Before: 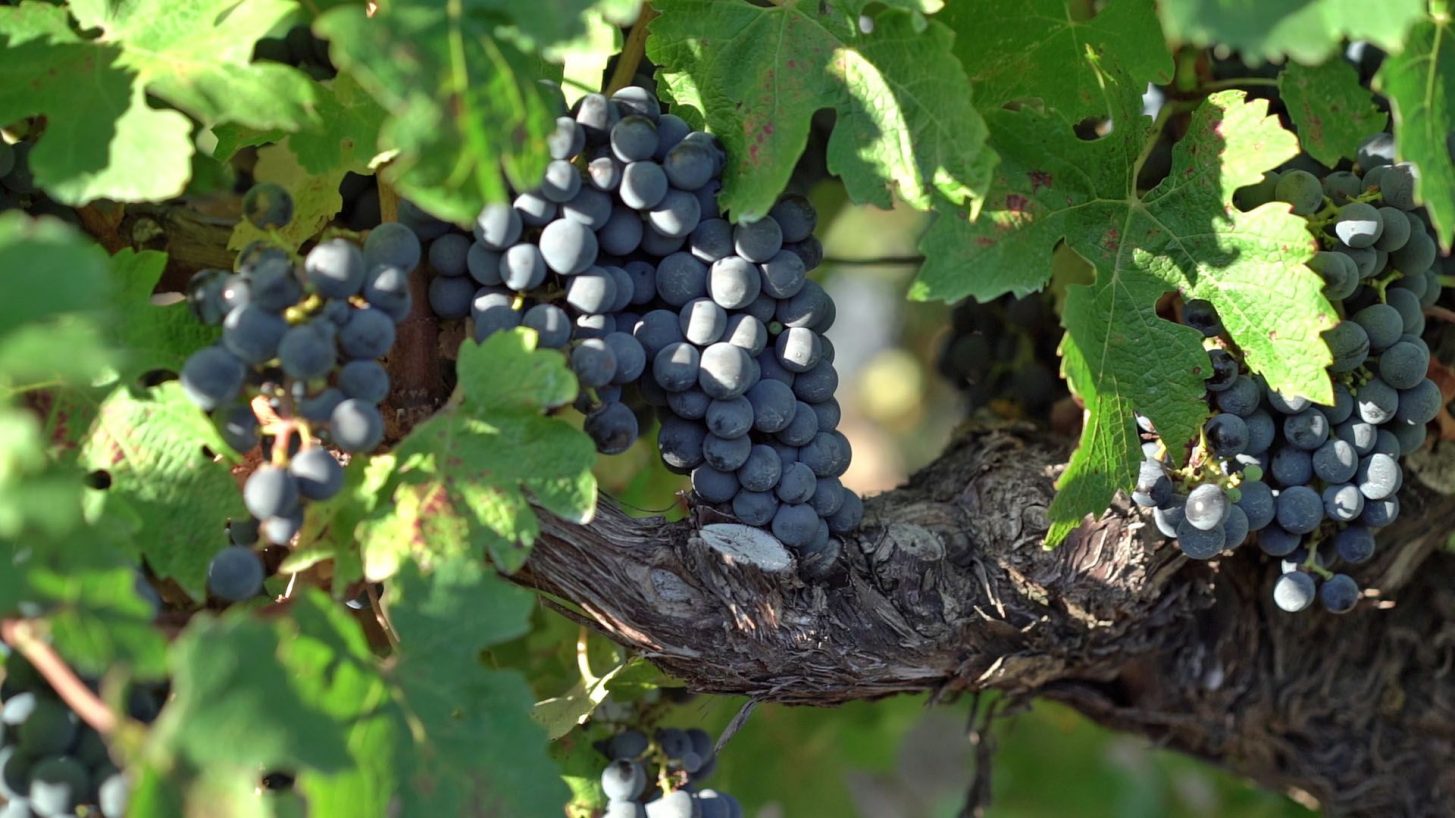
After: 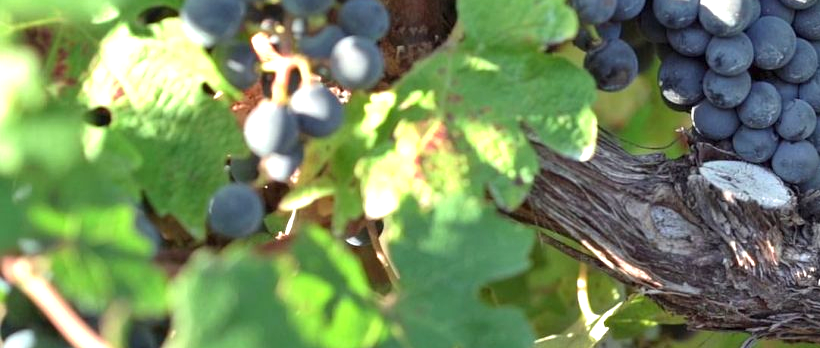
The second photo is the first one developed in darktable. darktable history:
white balance: emerald 1
exposure: exposure 0.943 EV, compensate highlight preservation false
crop: top 44.483%, right 43.593%, bottom 12.892%
